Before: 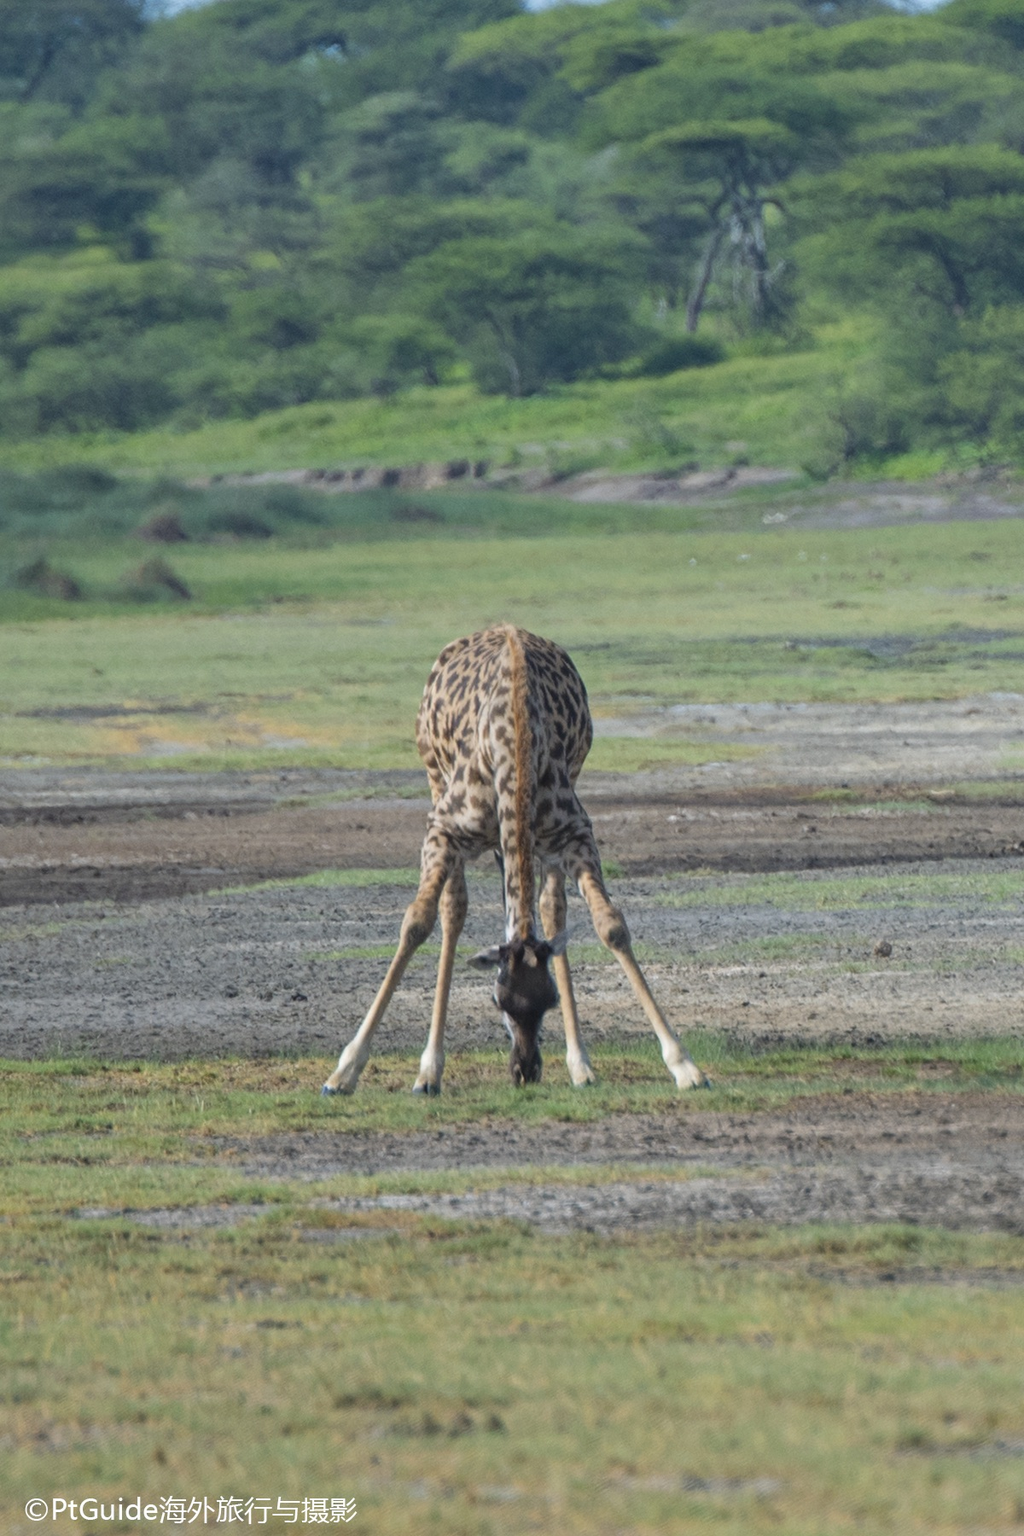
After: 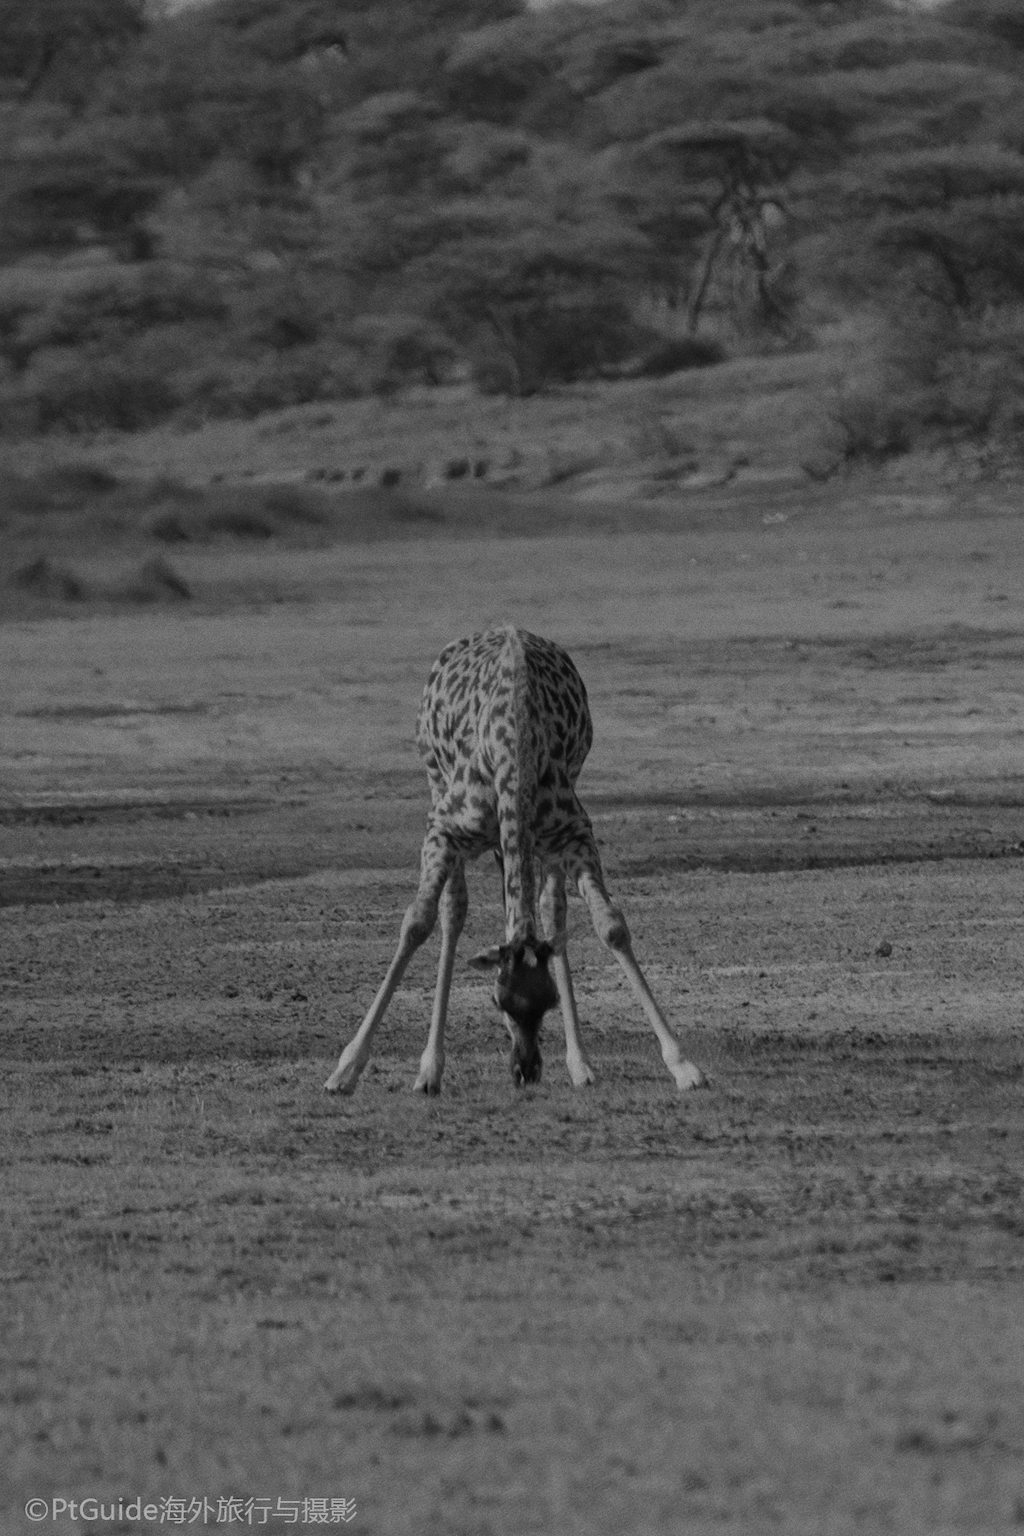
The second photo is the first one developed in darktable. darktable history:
contrast brightness saturation: contrast 0.11, saturation -0.17
color balance rgb: linear chroma grading › global chroma 15%, perceptual saturation grading › global saturation 30%
base curve: curves: ch0 [(0, 0) (0.158, 0.273) (0.879, 0.895) (1, 1)], preserve colors none
exposure: exposure -2.002 EV, compensate highlight preservation false
grain: coarseness 0.09 ISO
monochrome: on, module defaults
